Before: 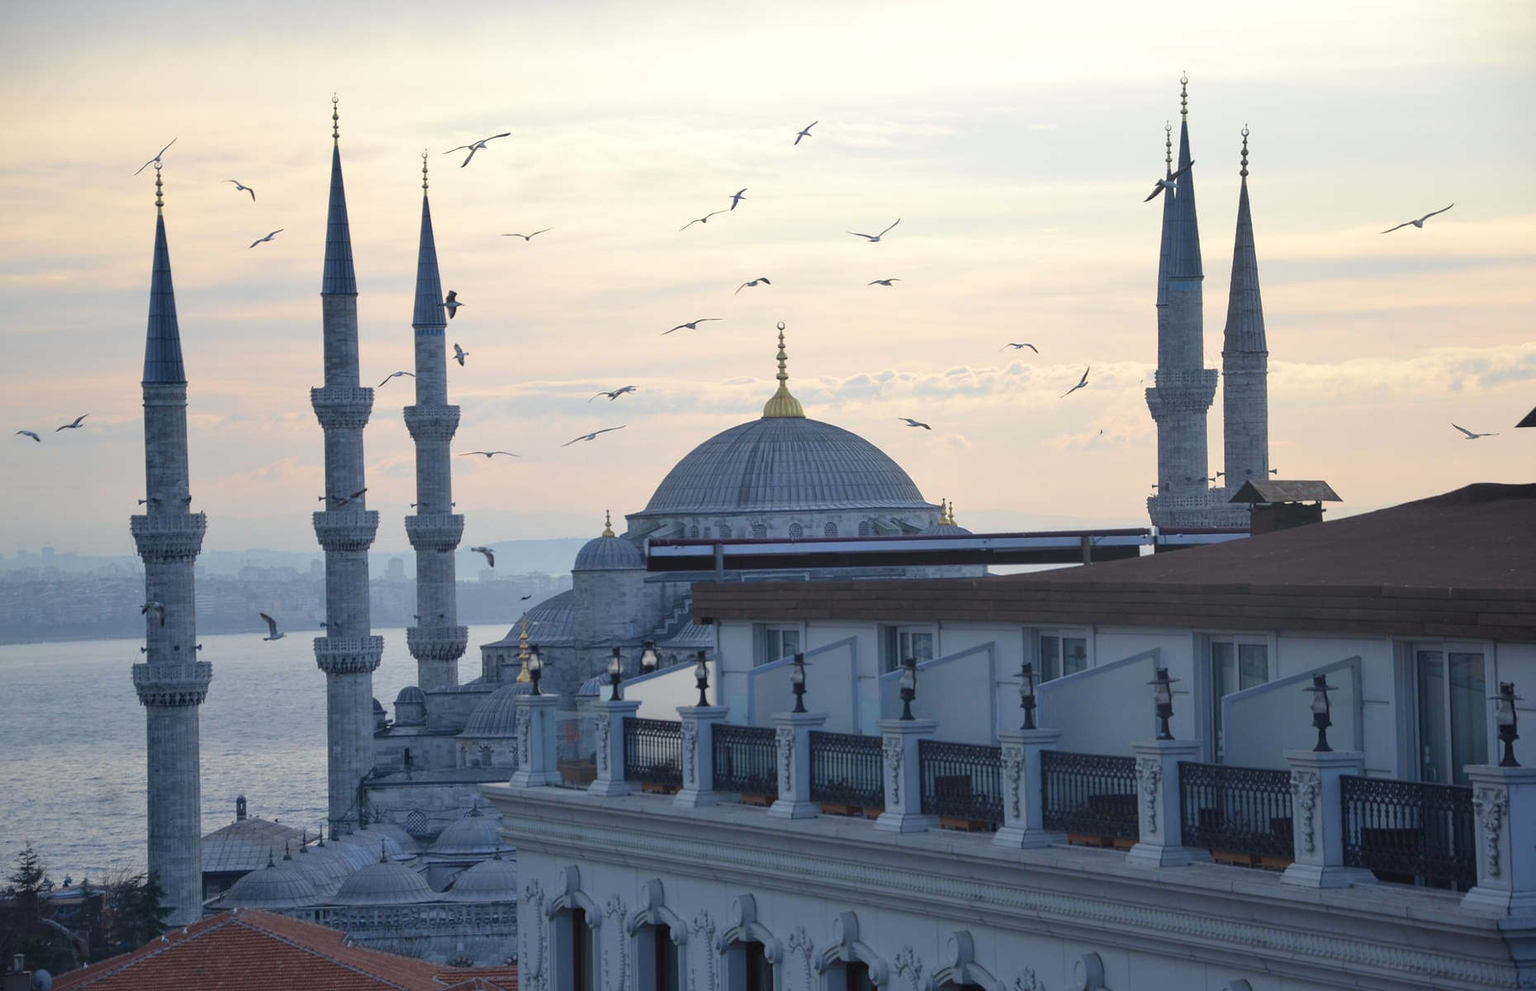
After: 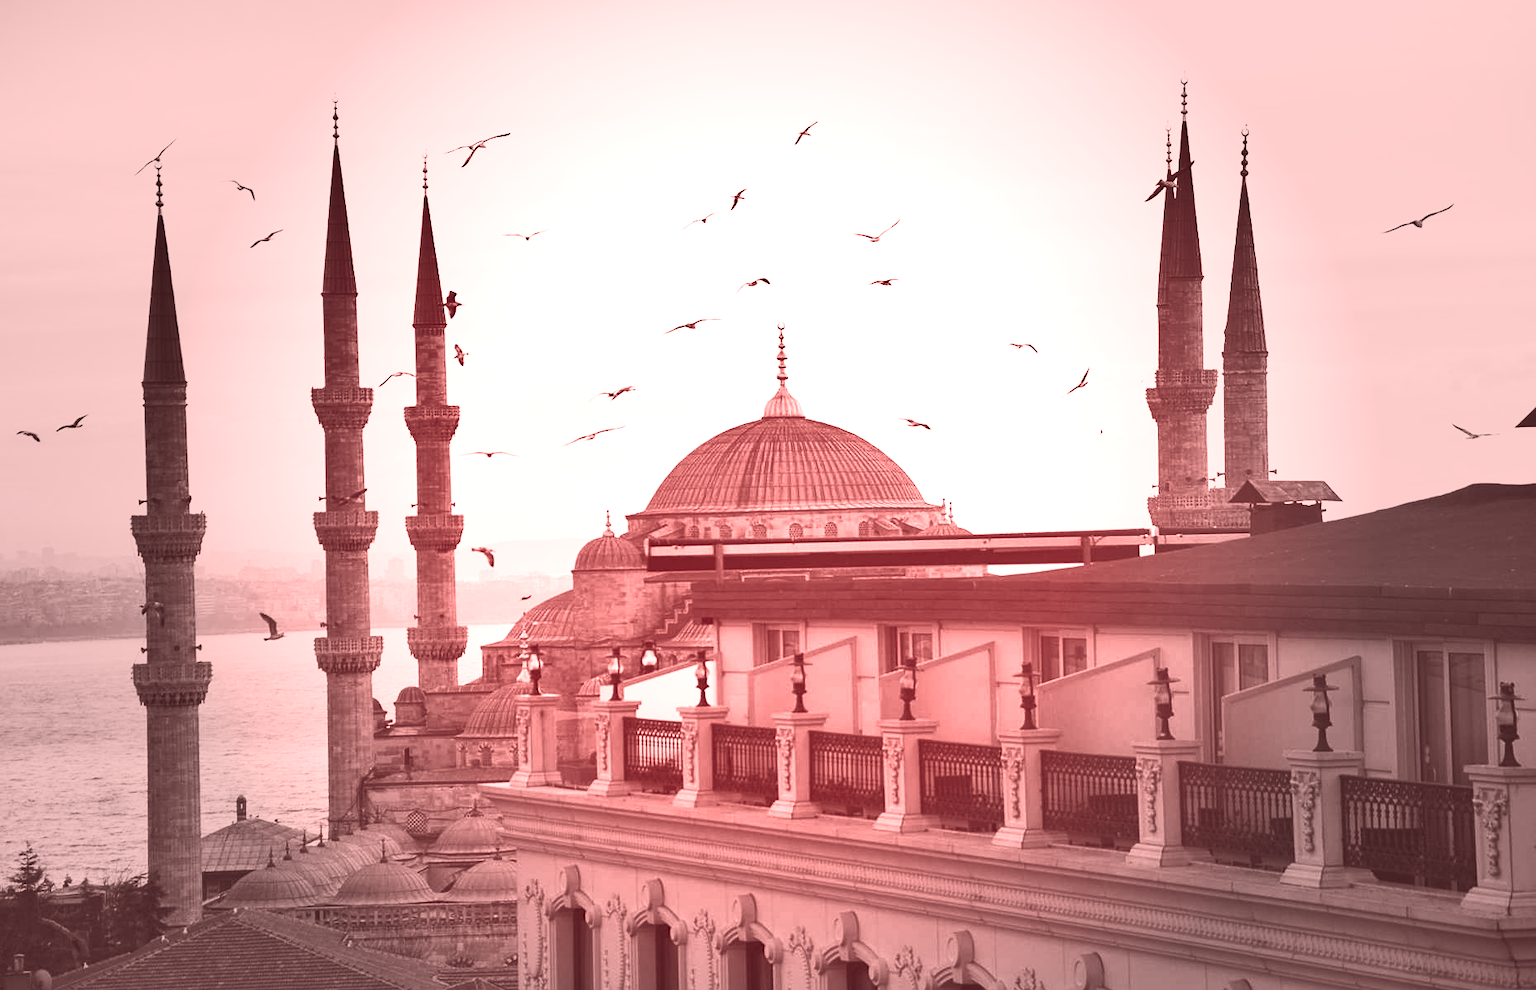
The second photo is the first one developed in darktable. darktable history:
shadows and highlights: soften with gaussian
sharpen: amount 0.2
vignetting: fall-off start 40%, fall-off radius 40%
colorize: saturation 60%, source mix 100%
exposure: exposure 0.081 EV, compensate highlight preservation false
contrast brightness saturation: contrast 0.57, brightness 0.57, saturation -0.34
